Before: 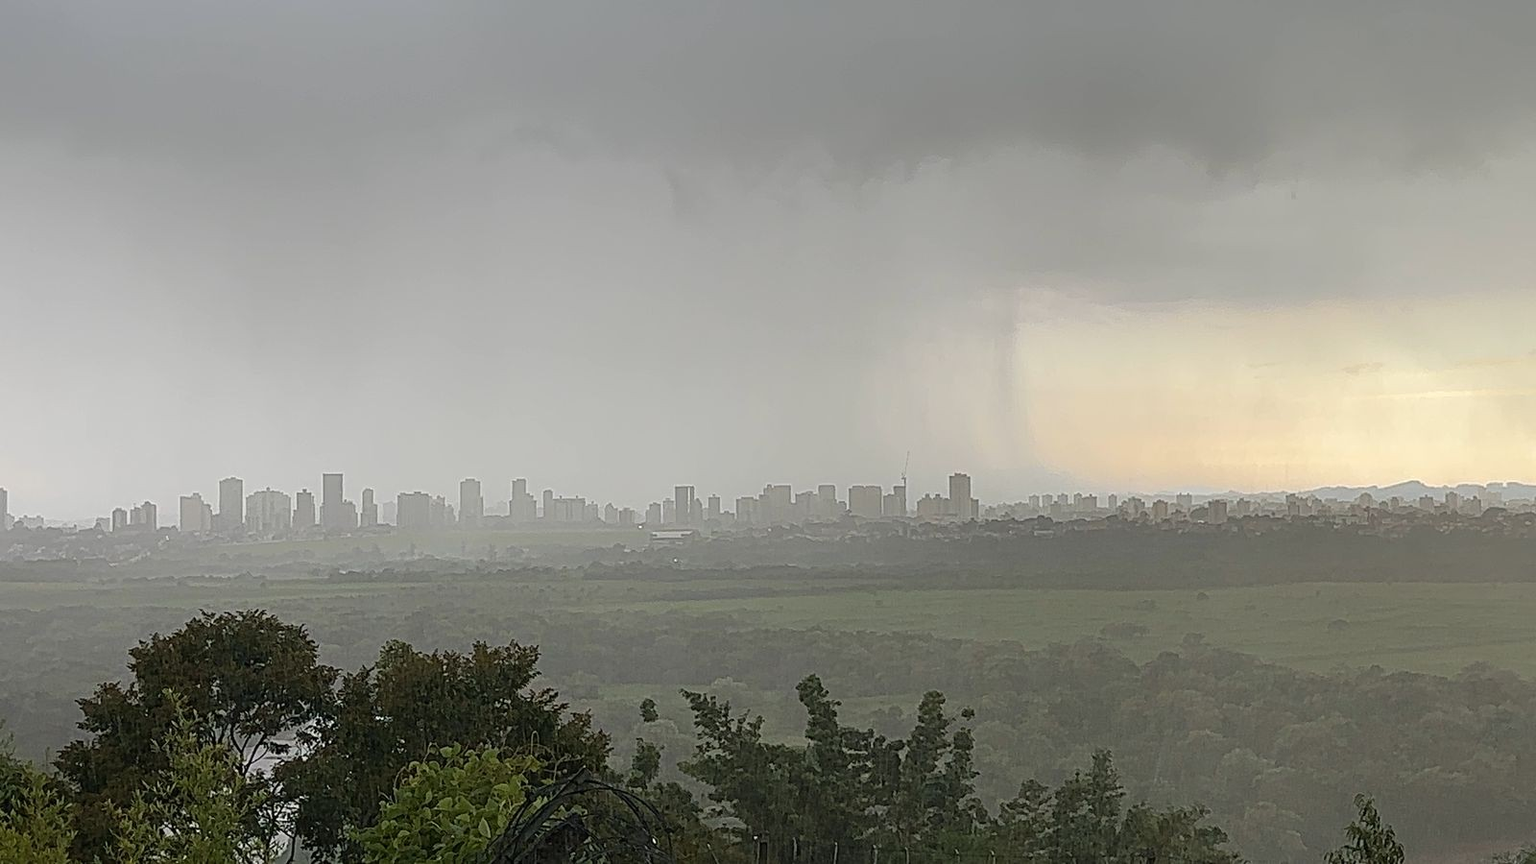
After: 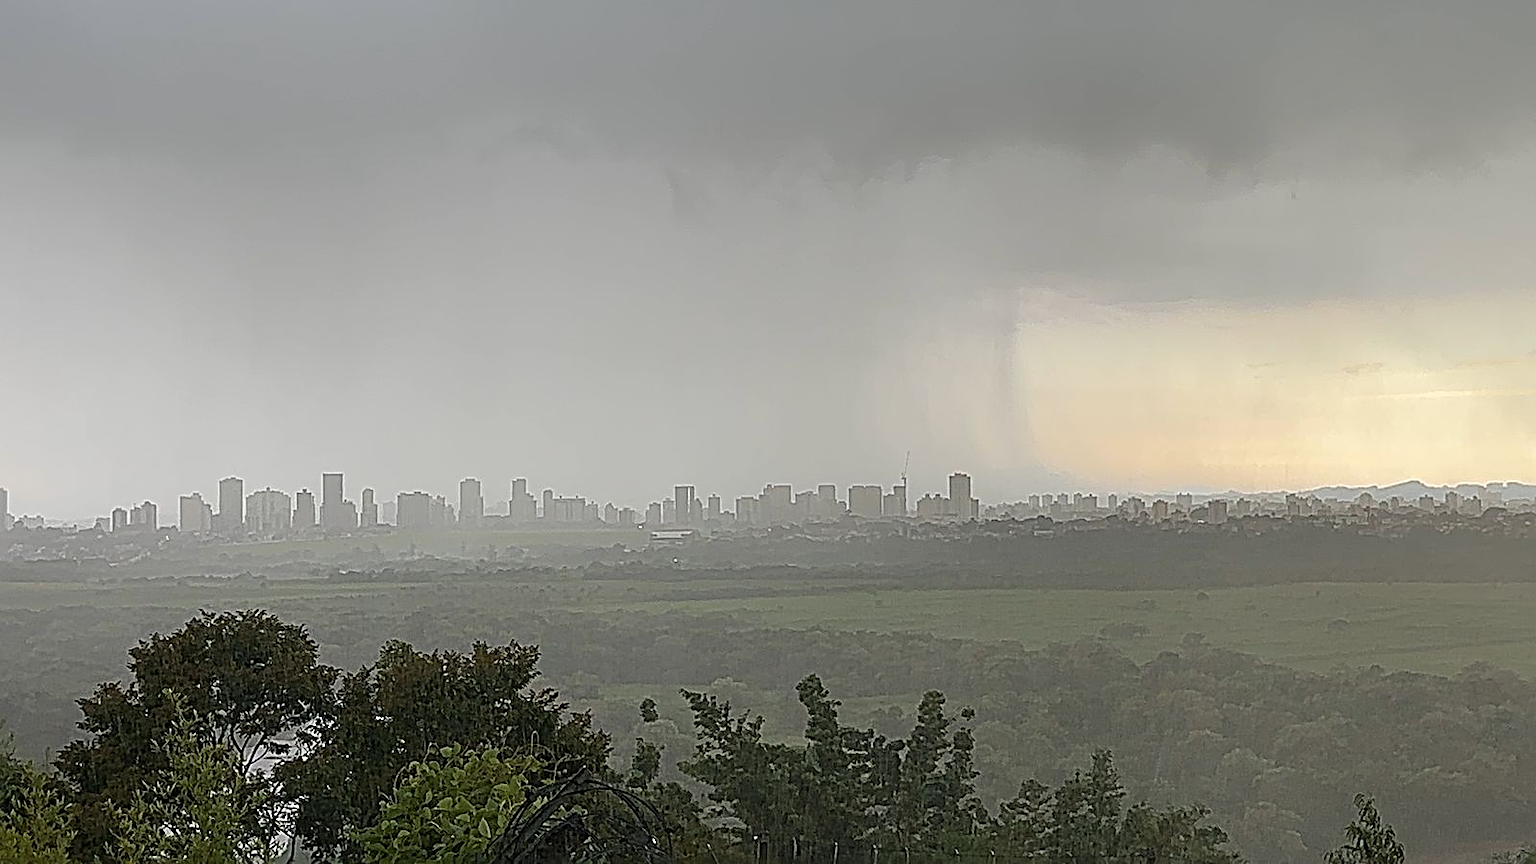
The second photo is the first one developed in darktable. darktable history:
sharpen: radius 2.563, amount 0.648
